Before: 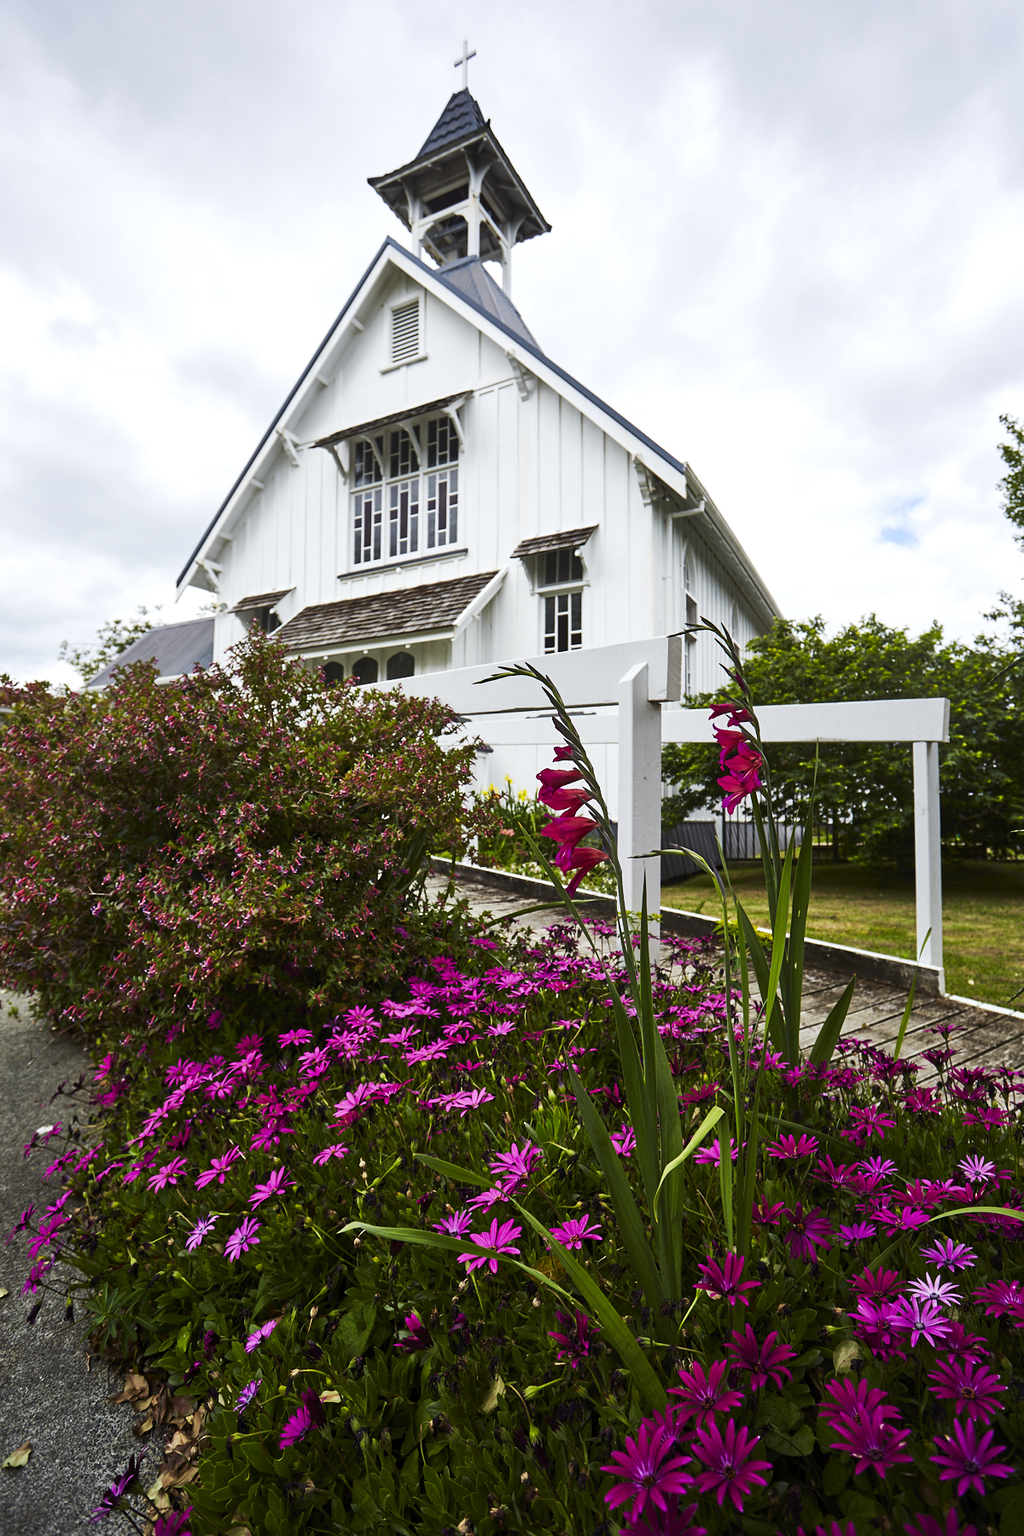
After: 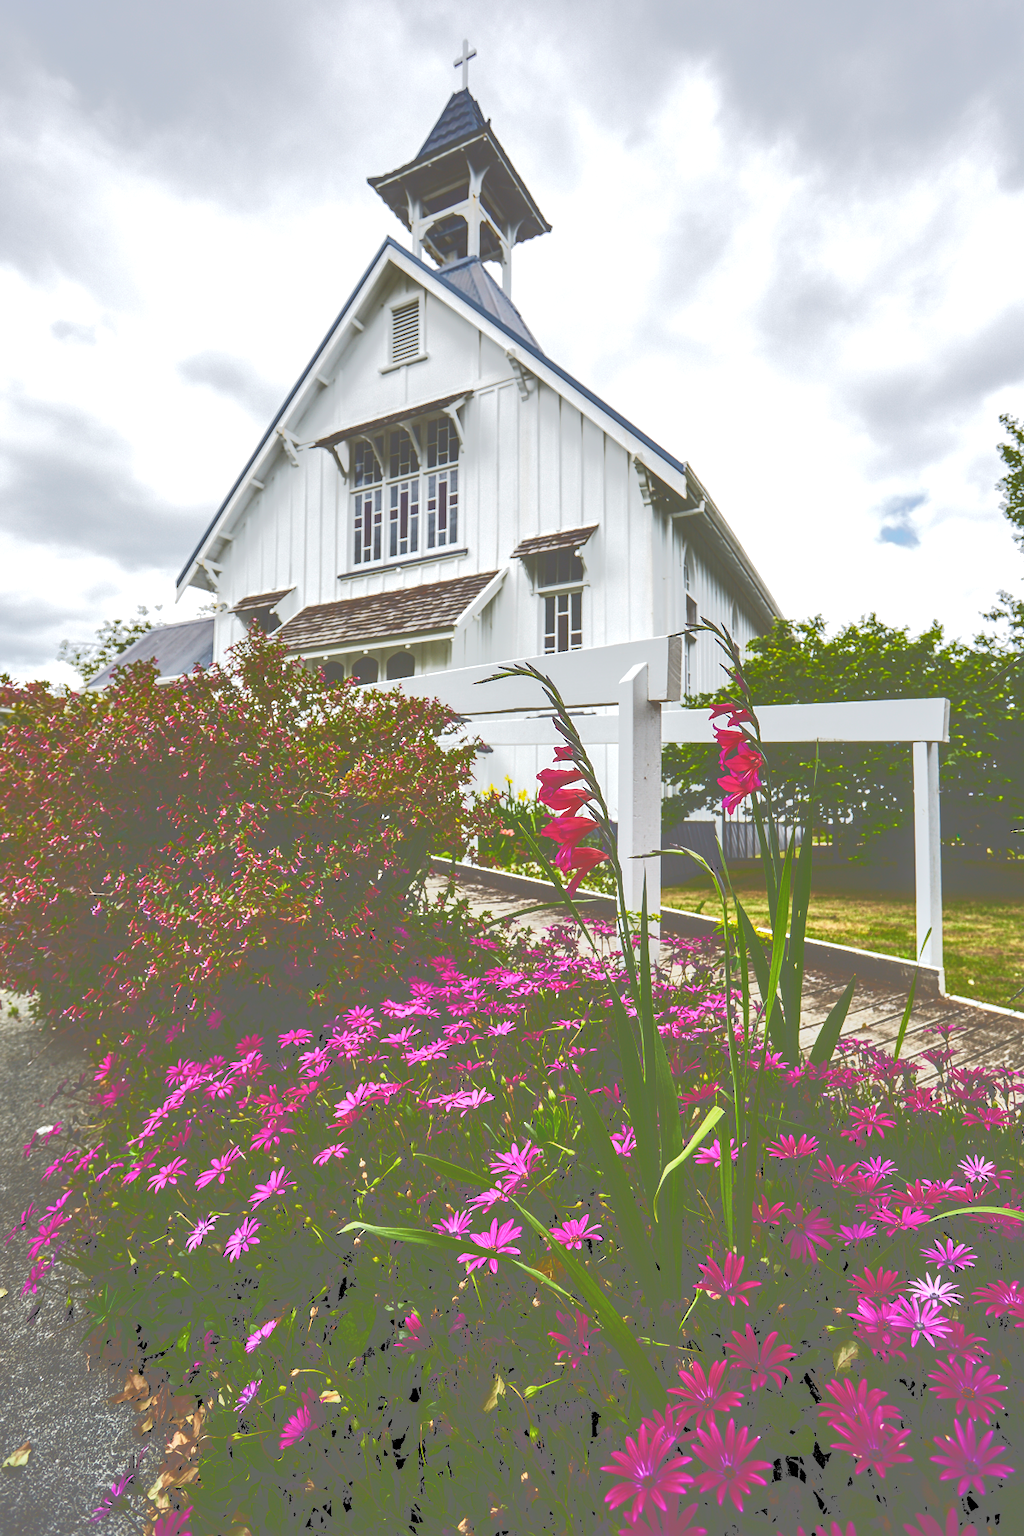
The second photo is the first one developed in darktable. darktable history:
tone curve: curves: ch0 [(0, 0) (0.003, 0.449) (0.011, 0.449) (0.025, 0.449) (0.044, 0.45) (0.069, 0.453) (0.1, 0.453) (0.136, 0.455) (0.177, 0.458) (0.224, 0.462) (0.277, 0.47) (0.335, 0.491) (0.399, 0.522) (0.468, 0.561) (0.543, 0.619) (0.623, 0.69) (0.709, 0.756) (0.801, 0.802) (0.898, 0.825) (1, 1)], color space Lab, independent channels, preserve colors none
local contrast: highlights 60%, shadows 62%, detail 160%
